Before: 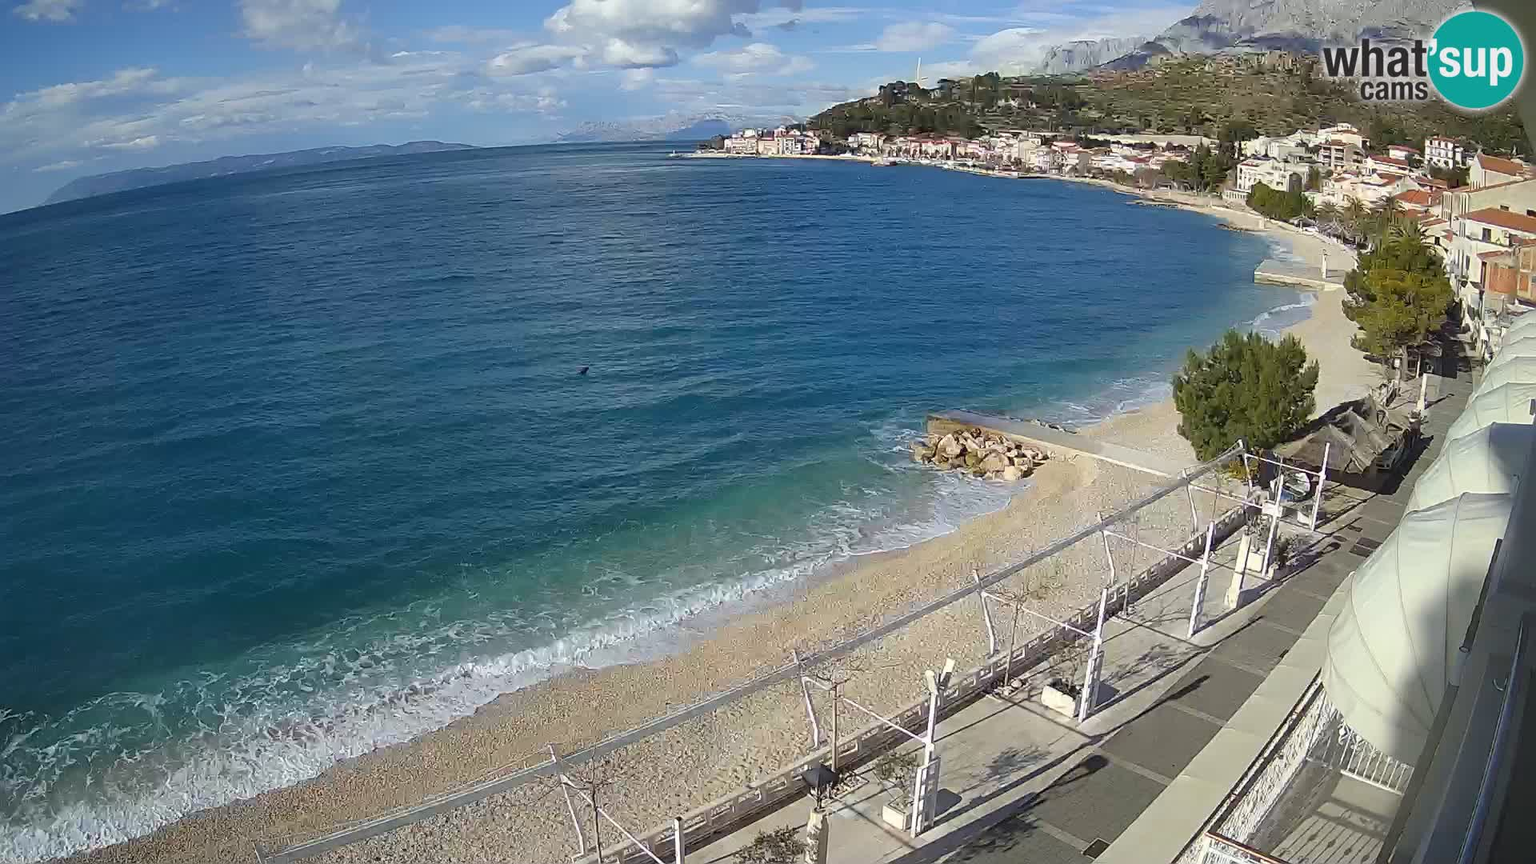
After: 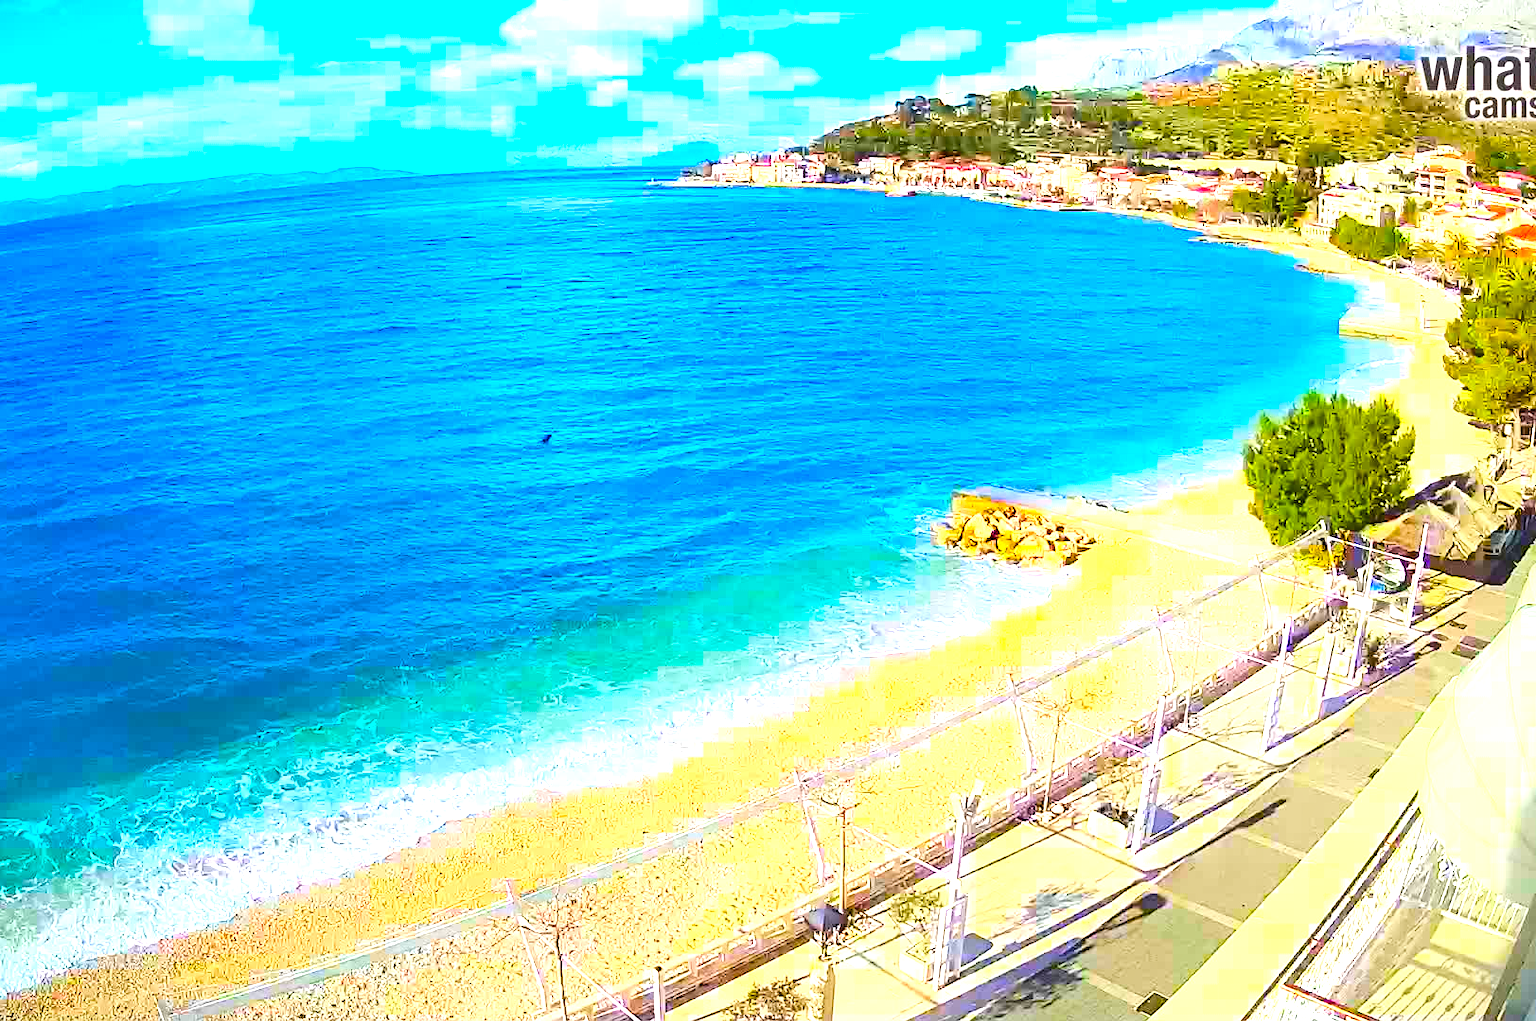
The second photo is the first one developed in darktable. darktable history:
tone equalizer: -8 EV -0.727 EV, -7 EV -0.716 EV, -6 EV -0.577 EV, -5 EV -0.365 EV, -3 EV 0.374 EV, -2 EV 0.6 EV, -1 EV 0.699 EV, +0 EV 0.749 EV
contrast brightness saturation: contrast 0.202, brightness 0.195, saturation 0.784
color balance rgb: power › hue 61.79°, linear chroma grading › shadows 9.761%, linear chroma grading › highlights 10.94%, linear chroma grading › global chroma 15.099%, linear chroma grading › mid-tones 14.846%, perceptual saturation grading › global saturation 20%, perceptual saturation grading › highlights -14.133%, perceptual saturation grading › shadows 50.087%, perceptual brilliance grading › global brilliance 30.235%, global vibrance 20%
crop: left 7.997%, right 7.46%
